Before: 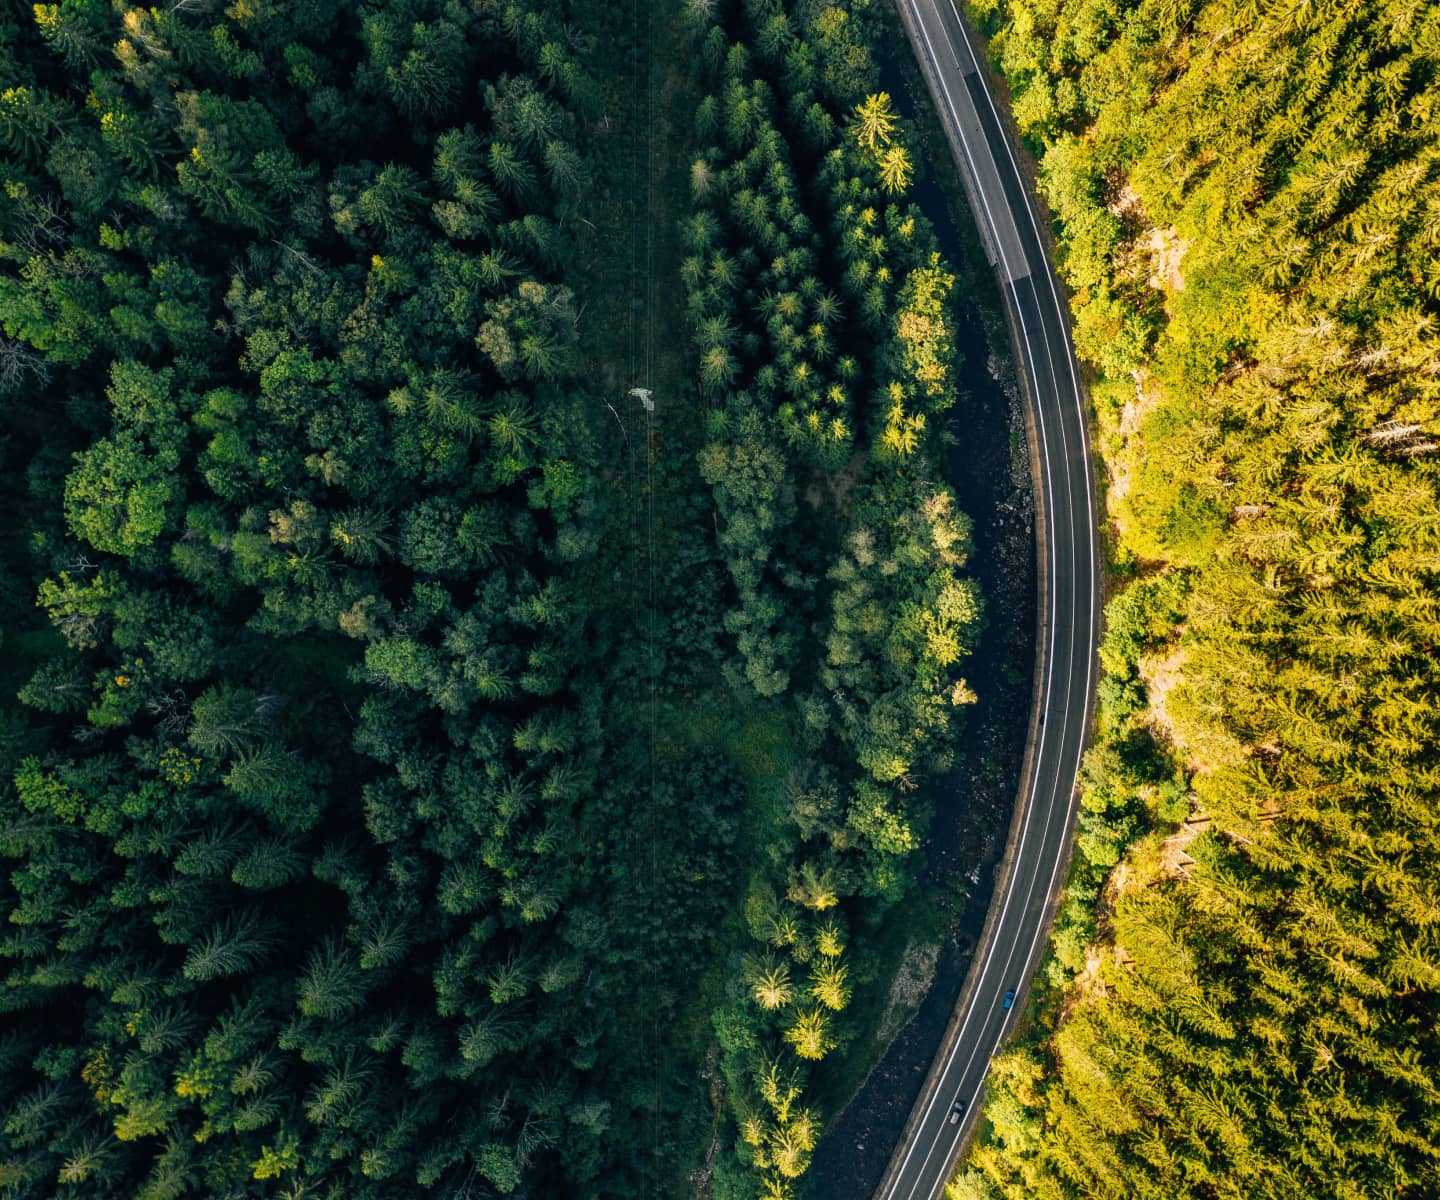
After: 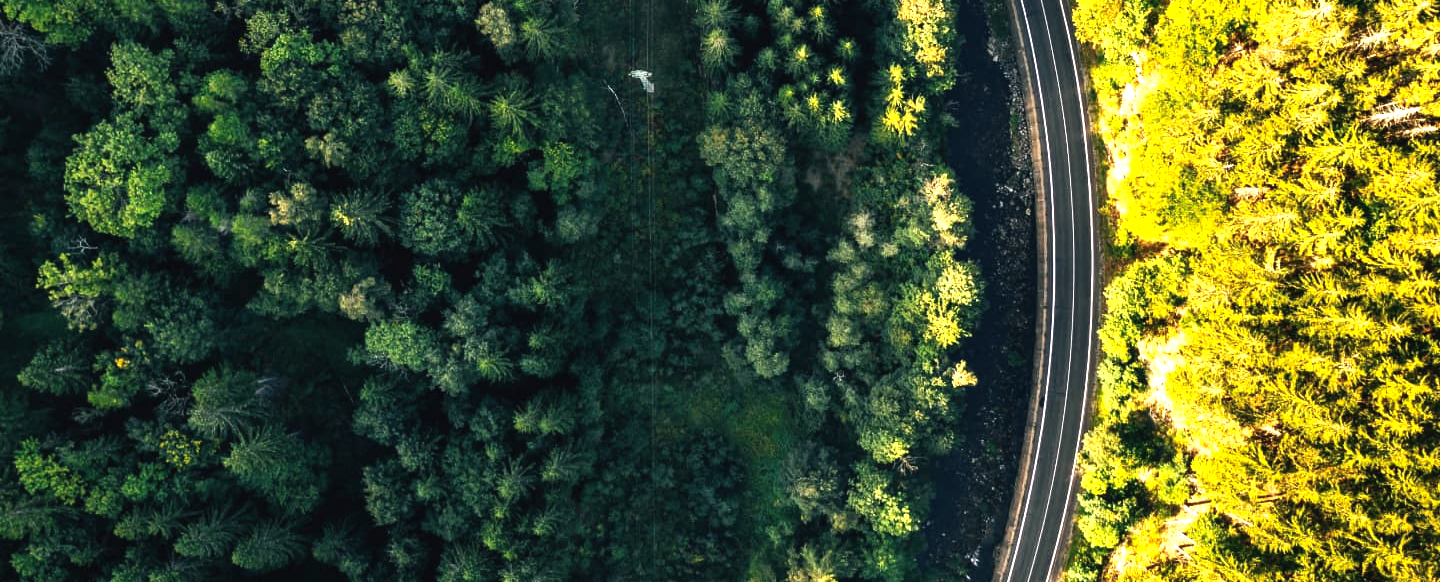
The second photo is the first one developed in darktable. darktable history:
tone equalizer: edges refinement/feathering 500, mask exposure compensation -1.57 EV, preserve details guided filter
exposure: black level correction -0.002, exposure 0.539 EV, compensate highlight preservation false
color balance rgb: perceptual saturation grading › global saturation 0.452%, perceptual brilliance grading › global brilliance 15.133%, perceptual brilliance grading › shadows -34.871%
crop and rotate: top 26.528%, bottom 24.966%
